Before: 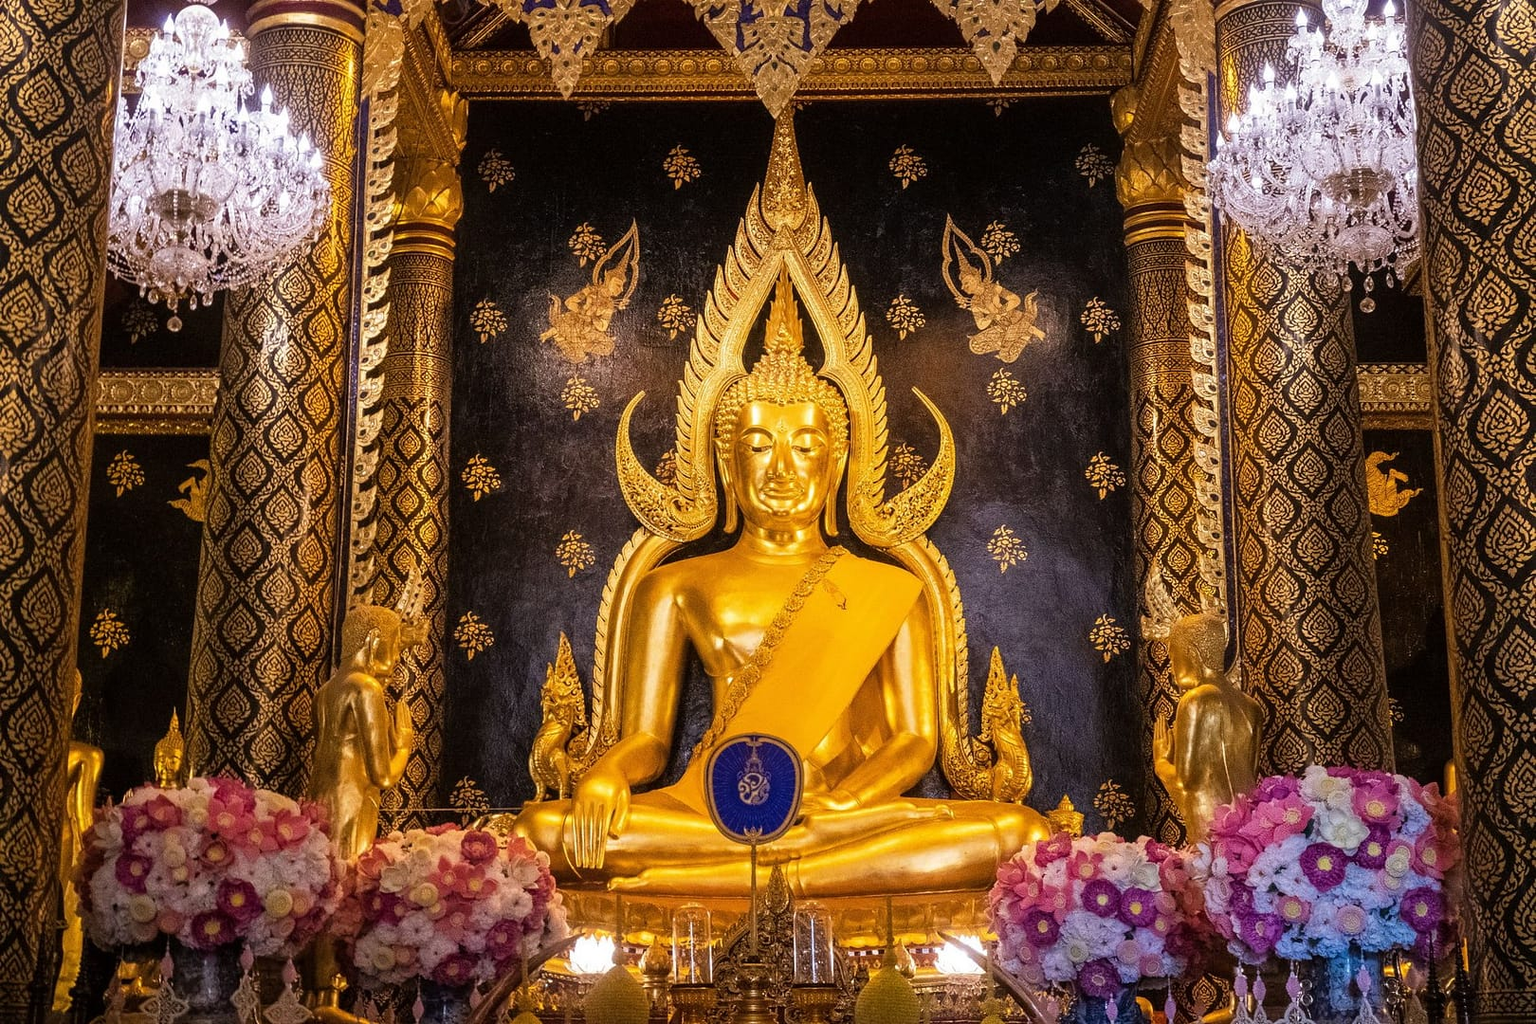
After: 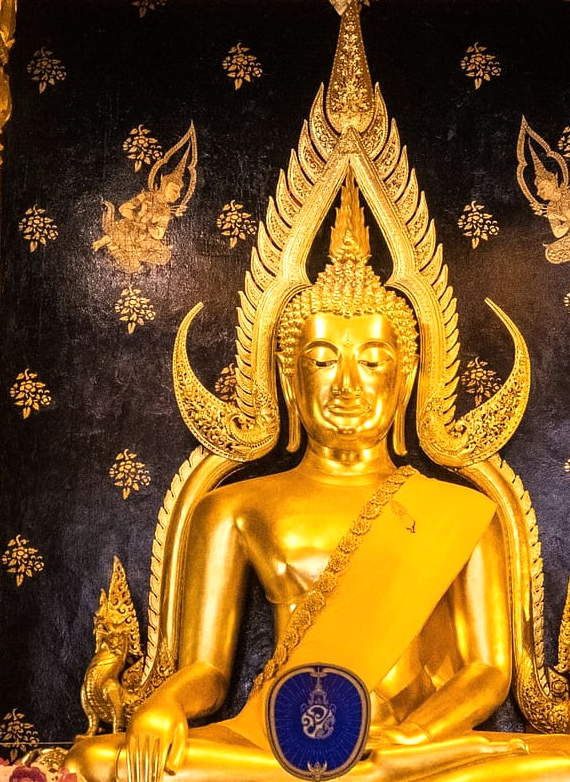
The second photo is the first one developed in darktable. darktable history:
crop and rotate: left 29.476%, top 10.214%, right 35.32%, bottom 17.333%
tone equalizer: -8 EV -0.417 EV, -7 EV -0.389 EV, -6 EV -0.333 EV, -5 EV -0.222 EV, -3 EV 0.222 EV, -2 EV 0.333 EV, -1 EV 0.389 EV, +0 EV 0.417 EV, edges refinement/feathering 500, mask exposure compensation -1.57 EV, preserve details no
